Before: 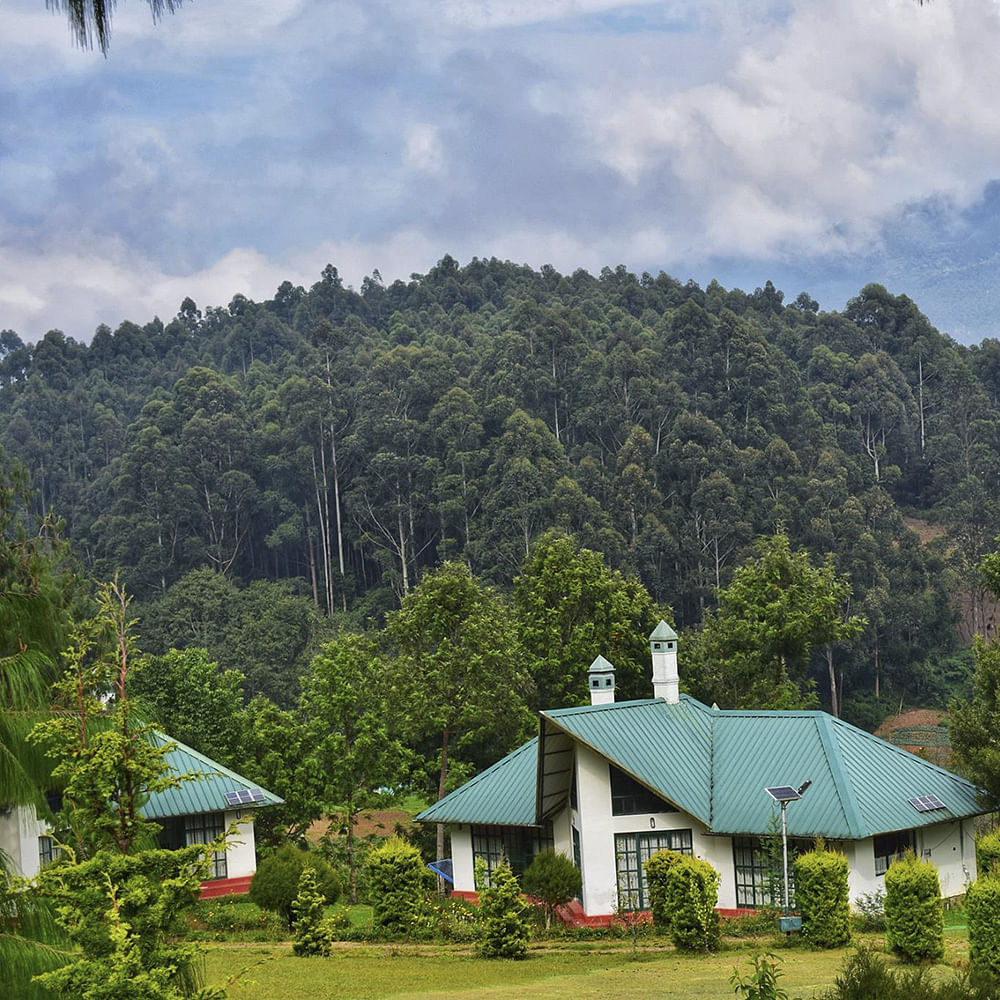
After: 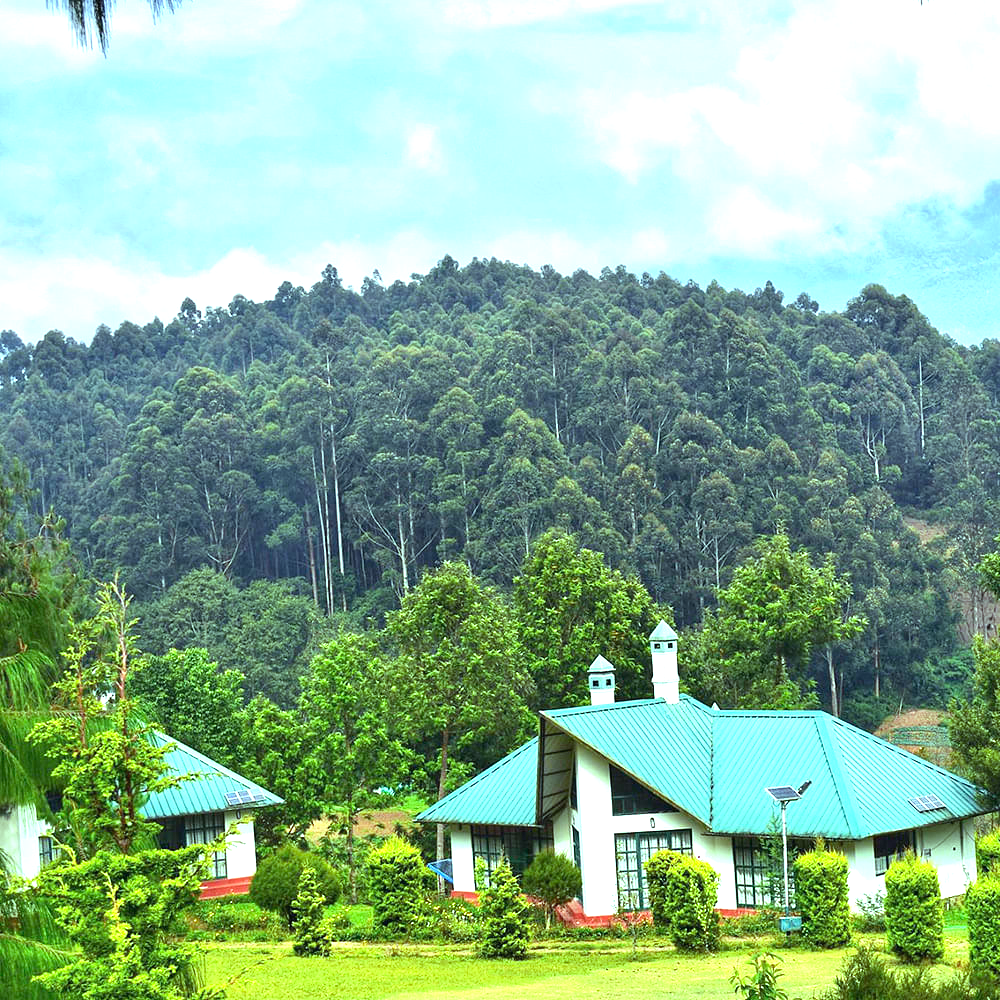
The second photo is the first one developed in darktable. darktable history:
color balance: mode lift, gamma, gain (sRGB), lift [0.997, 0.979, 1.021, 1.011], gamma [1, 1.084, 0.916, 0.998], gain [1, 0.87, 1.13, 1.101], contrast 4.55%, contrast fulcrum 38.24%, output saturation 104.09%
graduated density: density 0.38 EV, hardness 21%, rotation -6.11°, saturation 32%
local contrast: mode bilateral grid, contrast 100, coarseness 100, detail 91%, midtone range 0.2
exposure: black level correction 0, exposure 1.3 EV, compensate highlight preservation false
